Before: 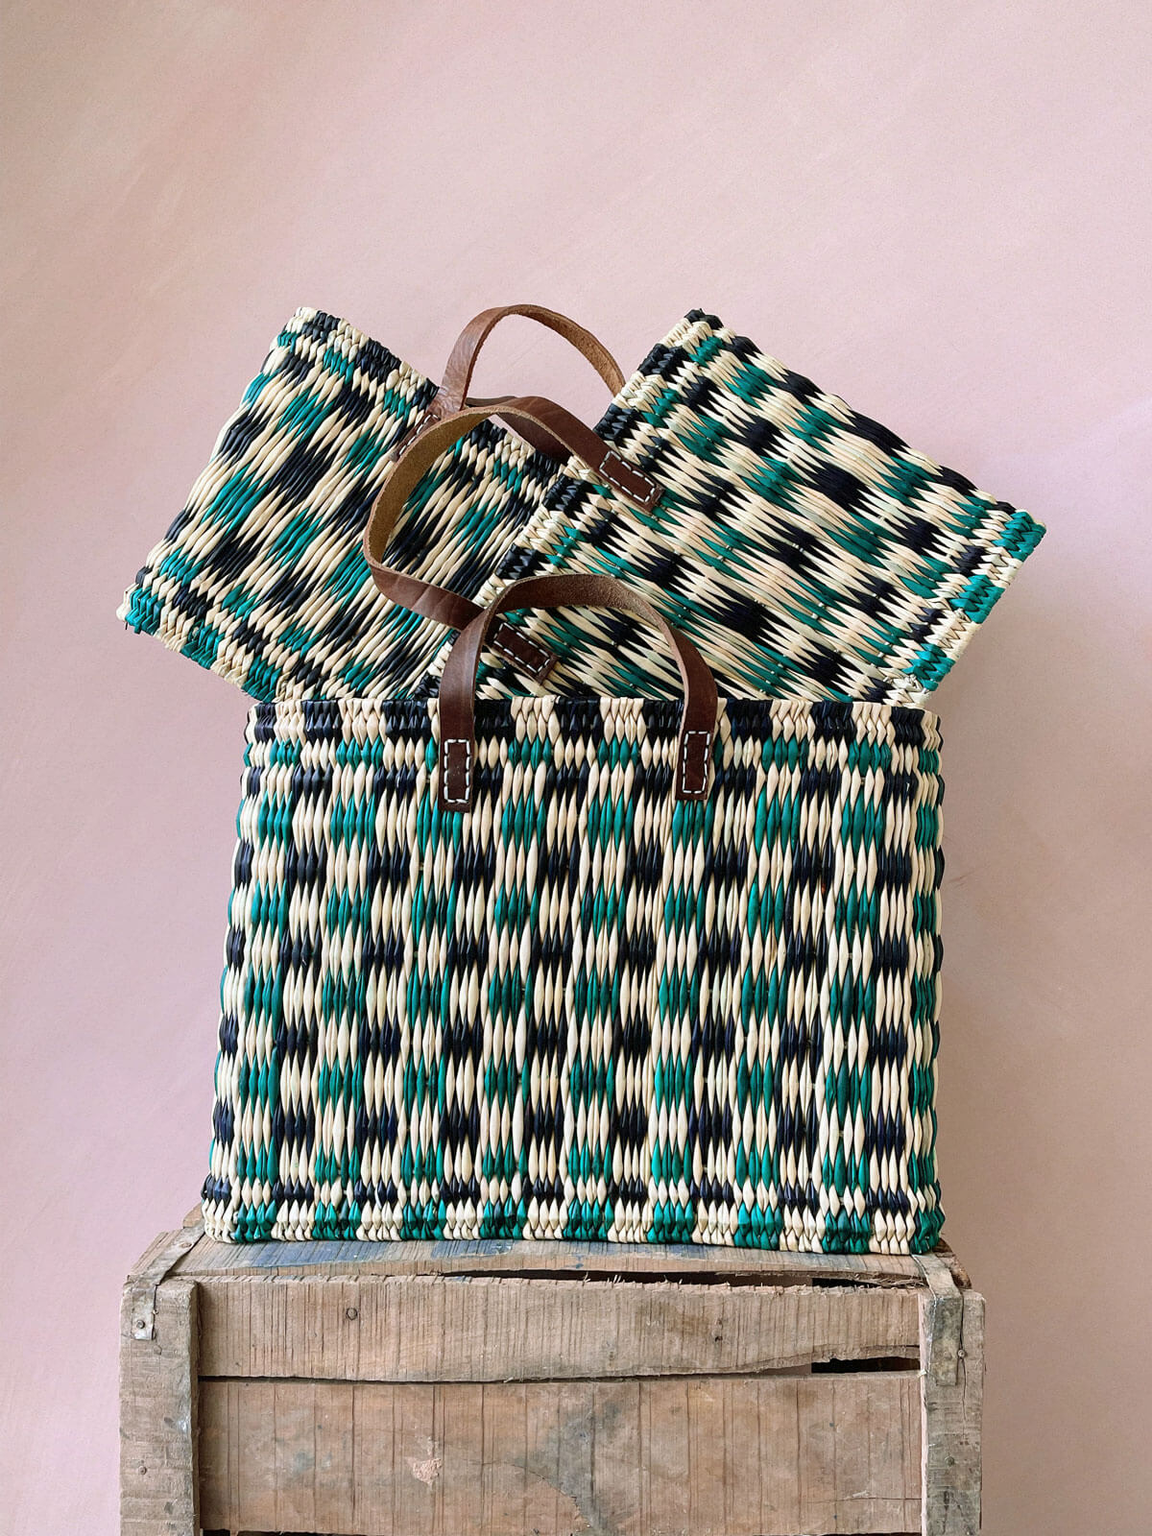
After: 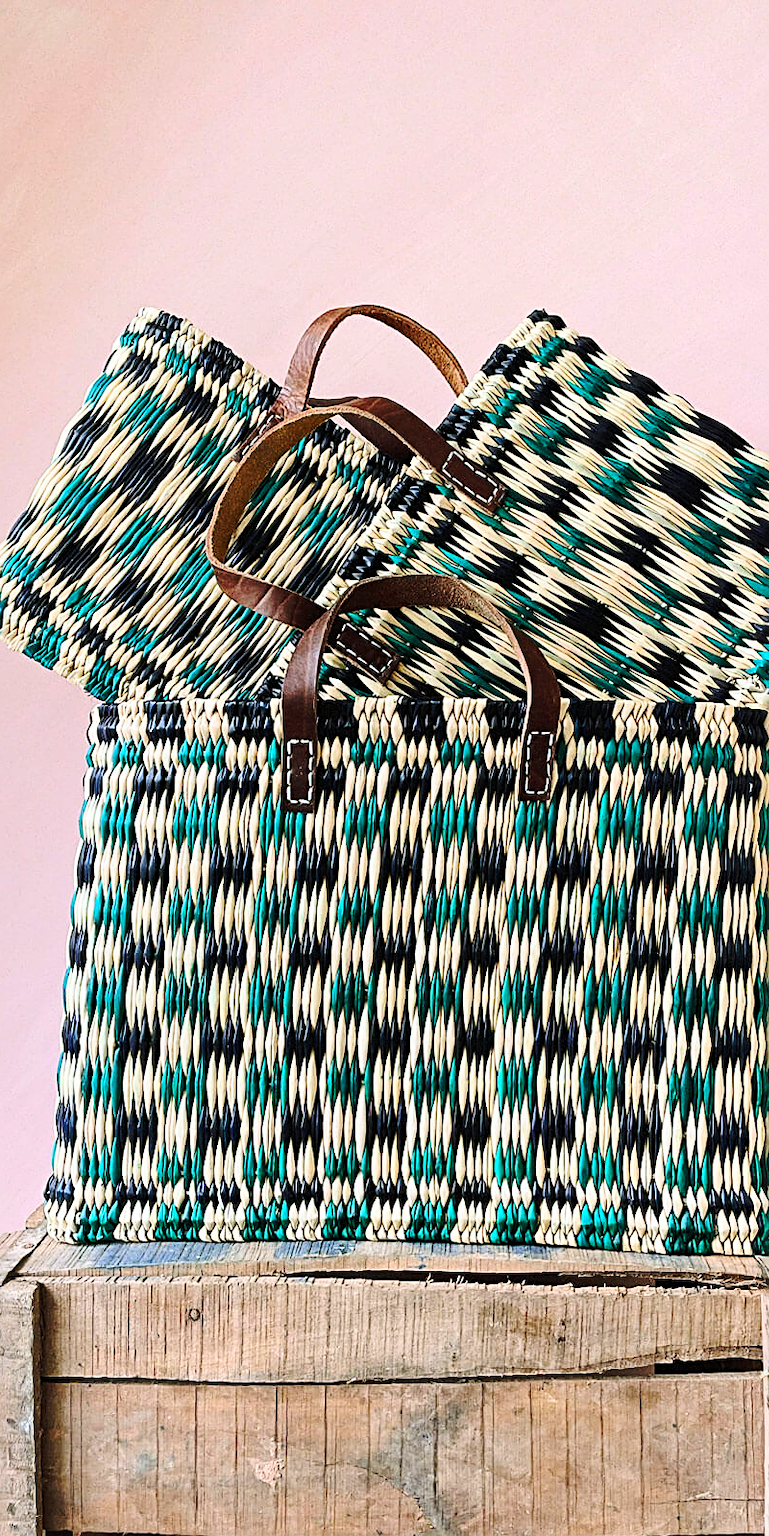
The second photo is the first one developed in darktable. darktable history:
shadows and highlights: shadows 37.41, highlights -26.81, soften with gaussian
crop and rotate: left 13.671%, right 19.564%
base curve: curves: ch0 [(0, 0) (0.073, 0.04) (0.157, 0.139) (0.492, 0.492) (0.758, 0.758) (1, 1)], exposure shift 0.583, preserve colors none
contrast brightness saturation: contrast 0.201, brightness 0.169, saturation 0.224
sharpen: radius 2.546, amount 0.644
